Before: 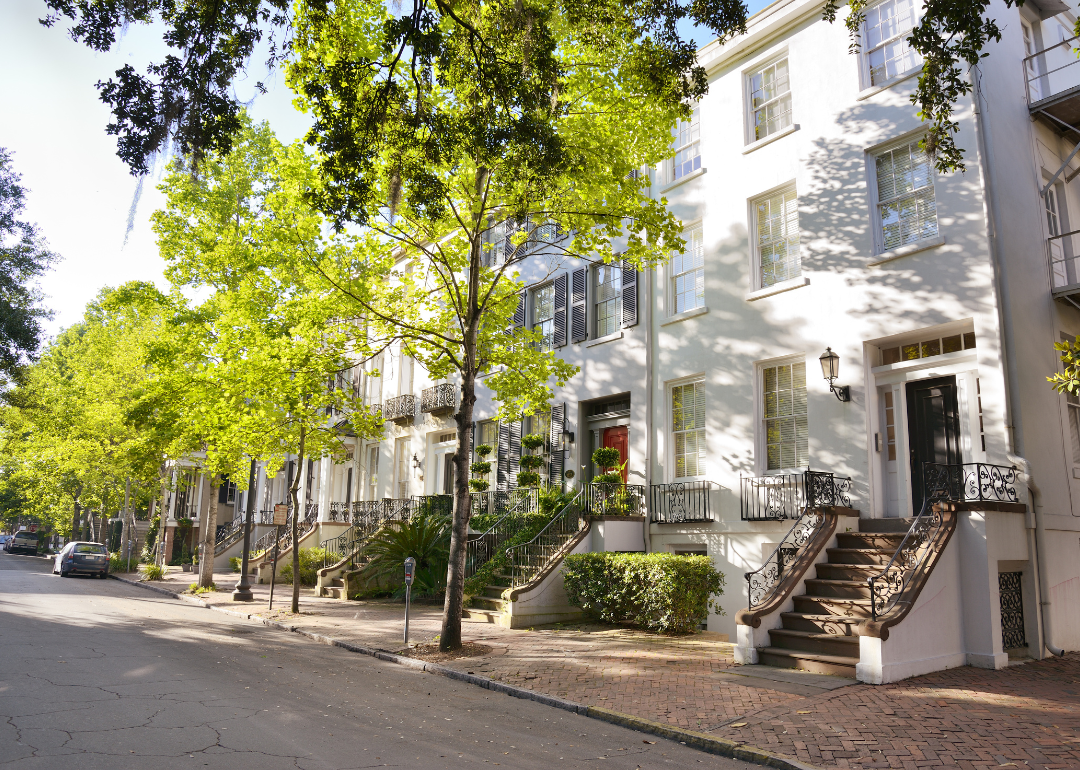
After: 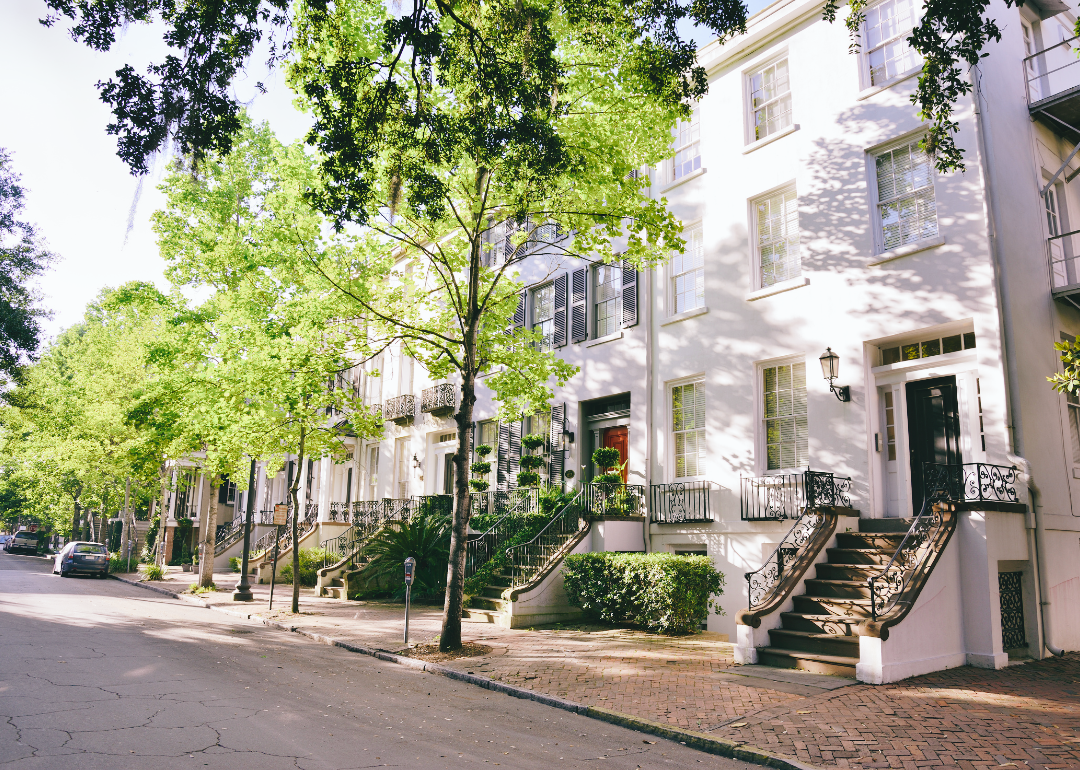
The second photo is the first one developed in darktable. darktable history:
tone curve: curves: ch0 [(0, 0) (0.003, 0.072) (0.011, 0.073) (0.025, 0.072) (0.044, 0.076) (0.069, 0.089) (0.1, 0.103) (0.136, 0.123) (0.177, 0.158) (0.224, 0.21) (0.277, 0.275) (0.335, 0.372) (0.399, 0.463) (0.468, 0.556) (0.543, 0.633) (0.623, 0.712) (0.709, 0.795) (0.801, 0.869) (0.898, 0.942) (1, 1)], preserve colors none
color look up table: target L [91.12, 91.92, 90.42, 91.49, 88.13, 83.73, 74.55, 66.47, 62.88, 59.35, 45.97, 24.75, 200.09, 77.04, 67.91, 68.16, 63.95, 53.23, 55.35, 48.51, 48.42, 43.69, 43.91, 38.92, 33, 26.82, 16.76, 15.87, 94.98, 76.98, 77.4, 70.61, 65.66, 54.8, 51.01, 48.81, 38.44, 39.08, 36.74, 35.69, 17.89, 11.99, 3.413, 95.25, 85.86, 77.15, 59.49, 51.07, 39.92], target a [-4.637, -31.21, -32.04, -27.97, -57.63, -18.9, -11.44, -25.62, -60.1, -32.06, -40.02, -24.08, 0, 9.117, 36.79, 29.02, 3.519, 52.72, 28.66, 72.64, 49.33, 1.658, 22.17, 14.86, 43.7, 25.24, 25.01, -5.512, 3.659, 31.63, 12.81, 24.12, 56.34, 71.96, 78.61, 25.44, 23.55, 38.26, 51.17, 56.79, 7.682, 39.91, -9.416, -7.355, -22.51, -8.67, -17.8, -8.944, -19.85], target b [14.41, 38.85, 20.13, 8.83, 30.3, 8.11, 5.165, 26.17, 38.98, 7.343, 33.54, 18.36, 0, 70.98, 27.07, 57.23, 57.49, 19.6, 34.43, 30.31, 50.29, 20.31, 42.63, 6.59, 14.85, 38.12, 5.412, 9.516, -5.024, -12.8, -7.97, -38.77, -29.63, -56.77, -34.8, -25.69, -80.81, -53.16, -15.17, -78.65, -29.23, -51.81, -6.516, -6.066, -13.54, -31.92, -19.9, -52.64, -8.391], num patches 49
